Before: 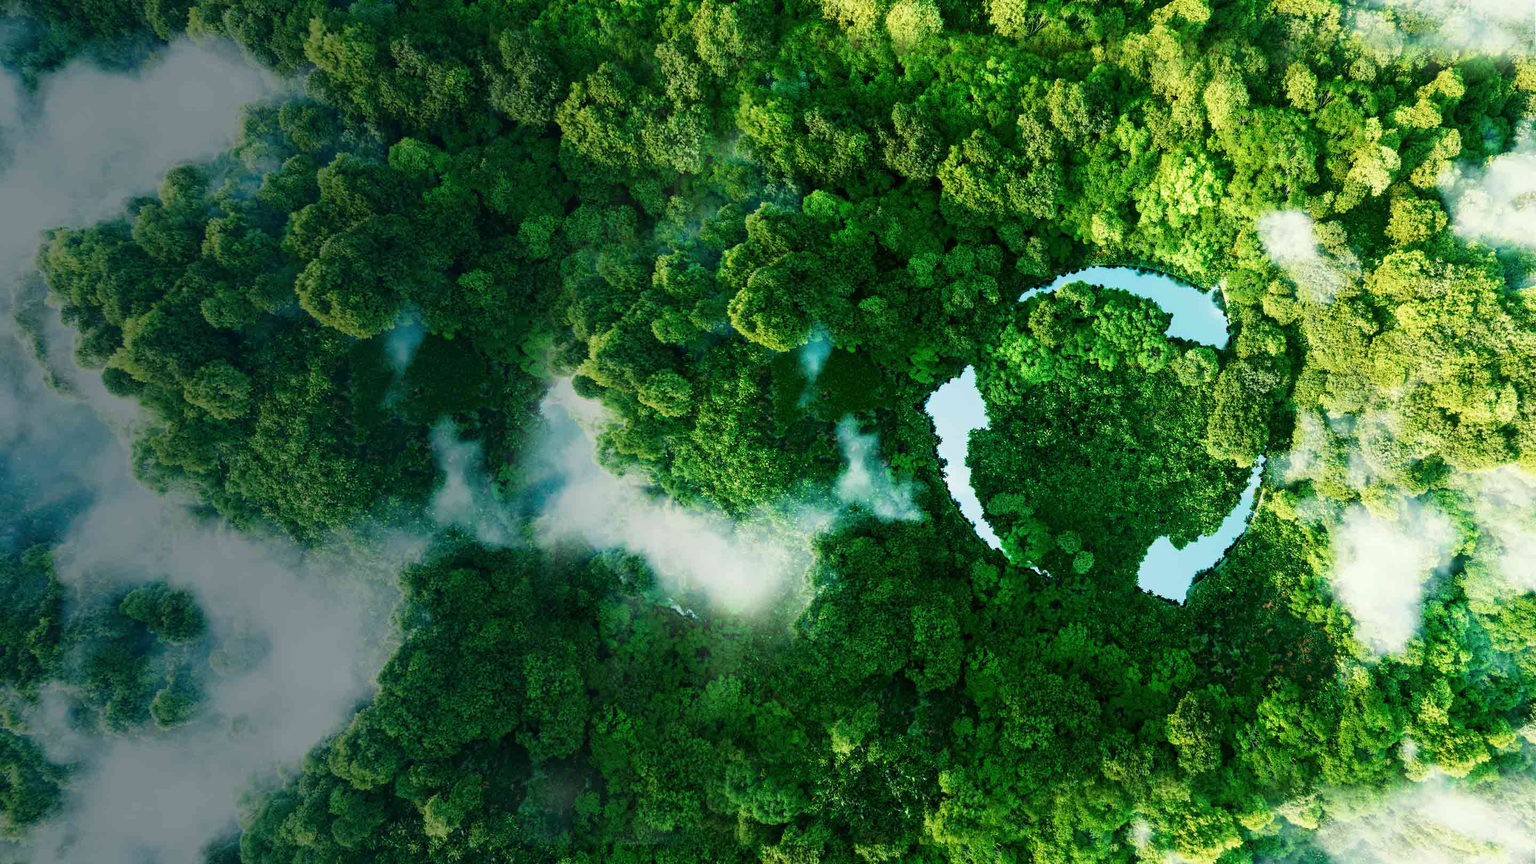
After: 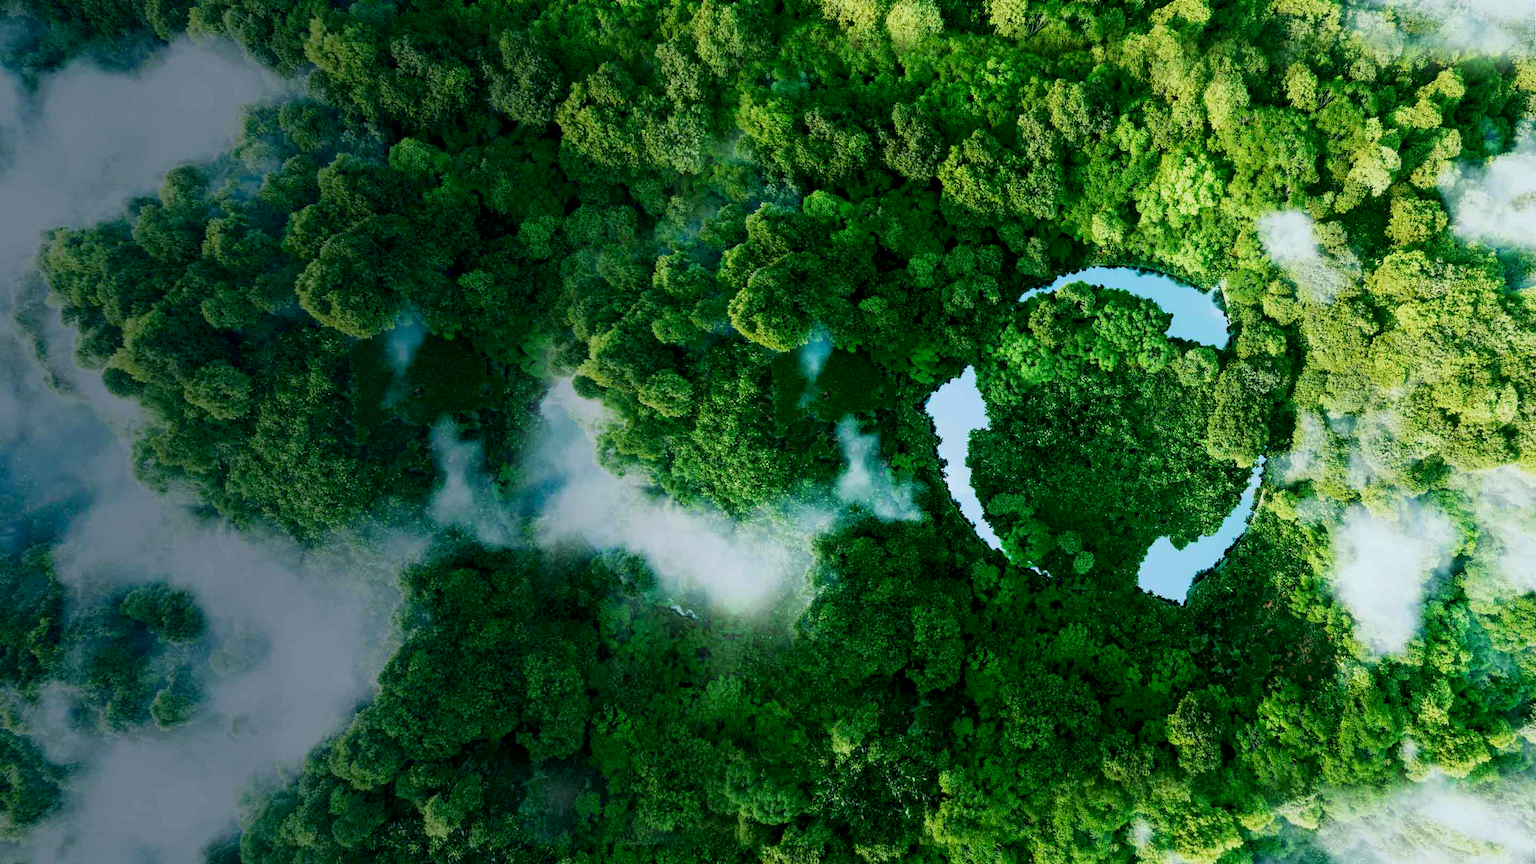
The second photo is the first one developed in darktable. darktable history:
white balance: red 0.954, blue 1.079
exposure: black level correction 0.006, exposure -0.226 EV, compensate highlight preservation false
